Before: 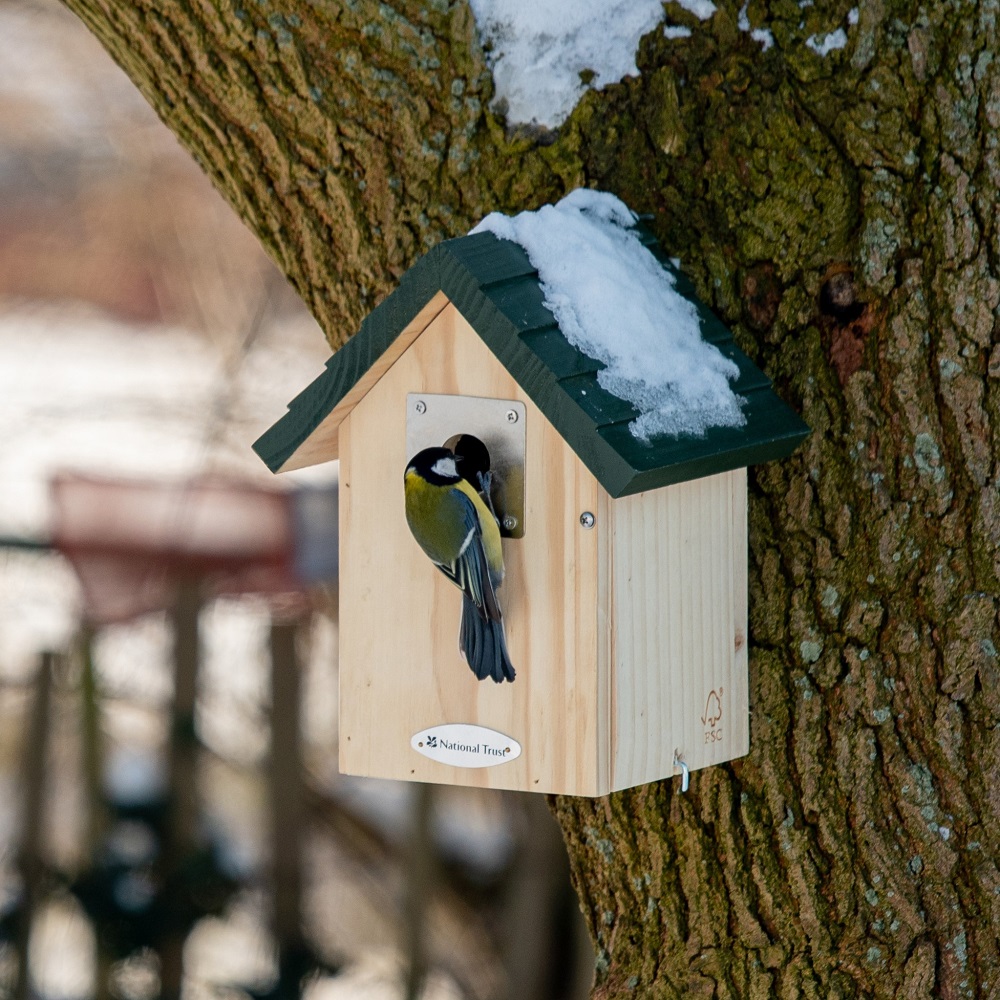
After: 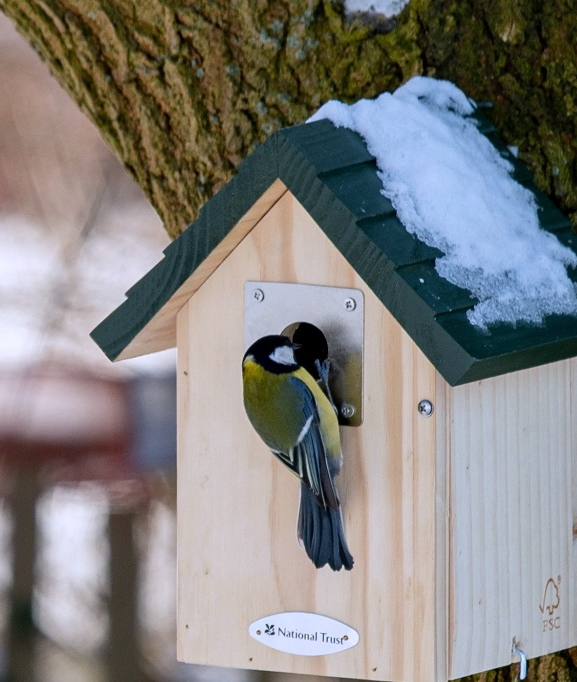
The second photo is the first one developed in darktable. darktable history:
crop: left 16.202%, top 11.208%, right 26.045%, bottom 20.557%
white balance: red 0.967, blue 1.119, emerald 0.756
